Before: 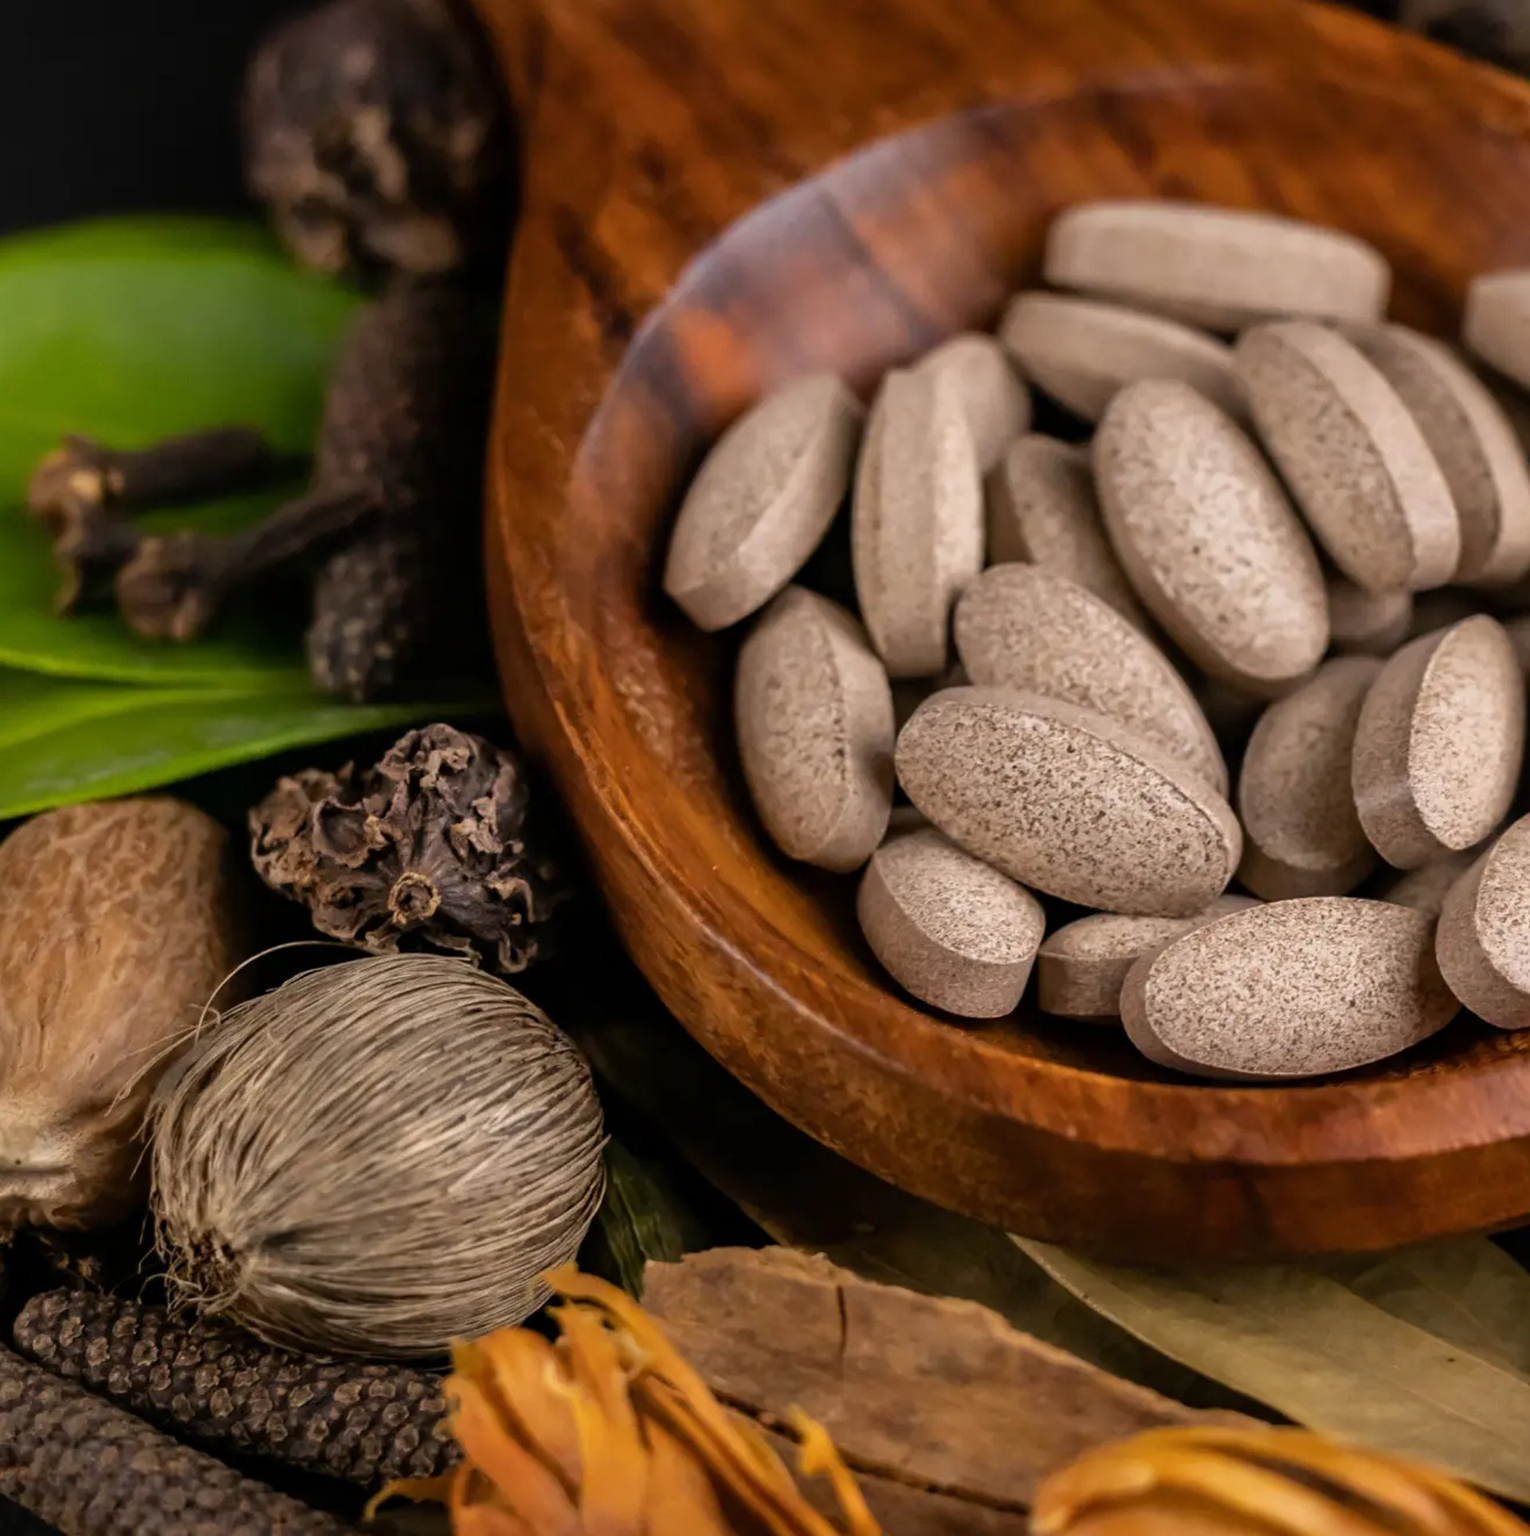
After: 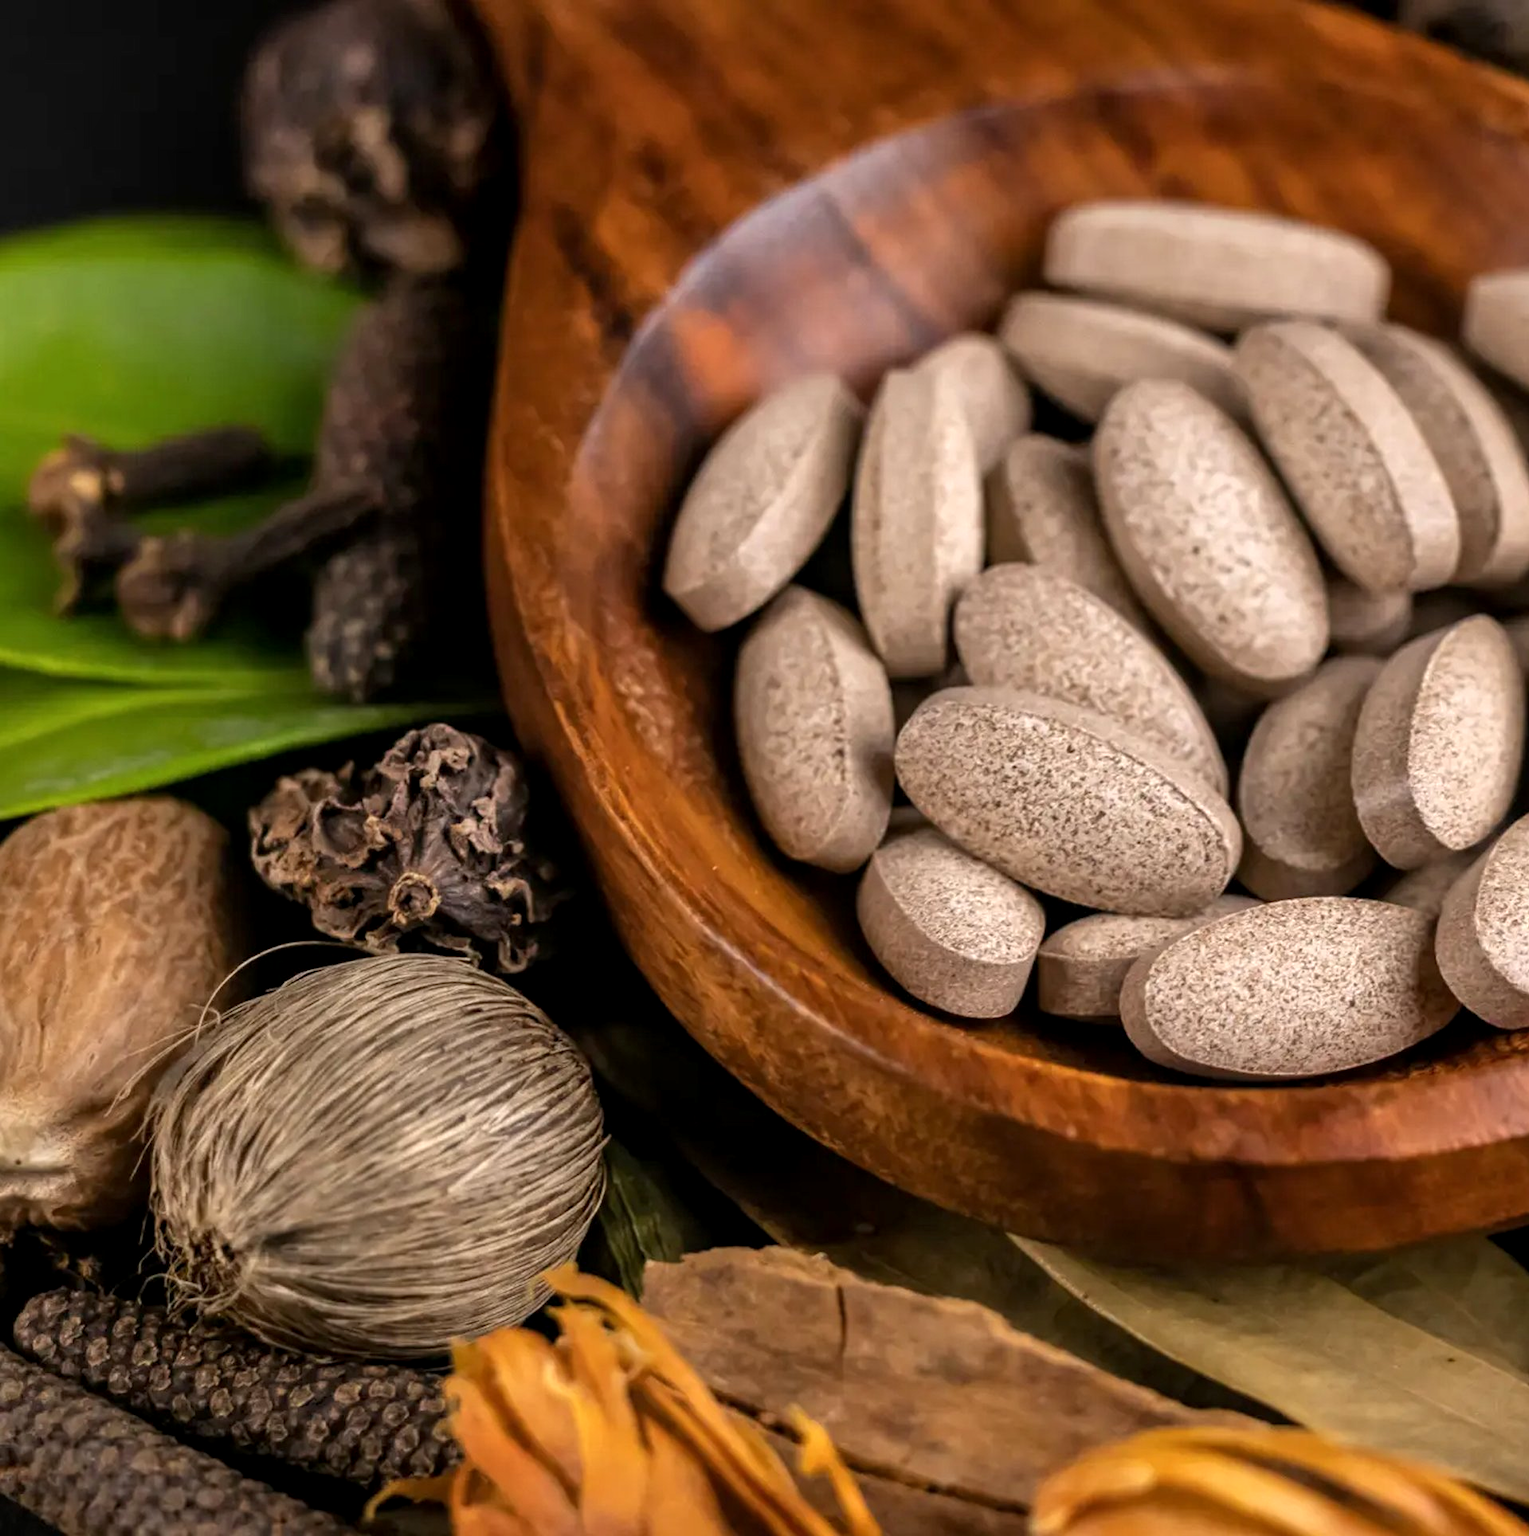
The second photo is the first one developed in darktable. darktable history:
exposure: exposure 0.3 EV, compensate highlight preservation false
local contrast: highlights 100%, shadows 100%, detail 120%, midtone range 0.2
